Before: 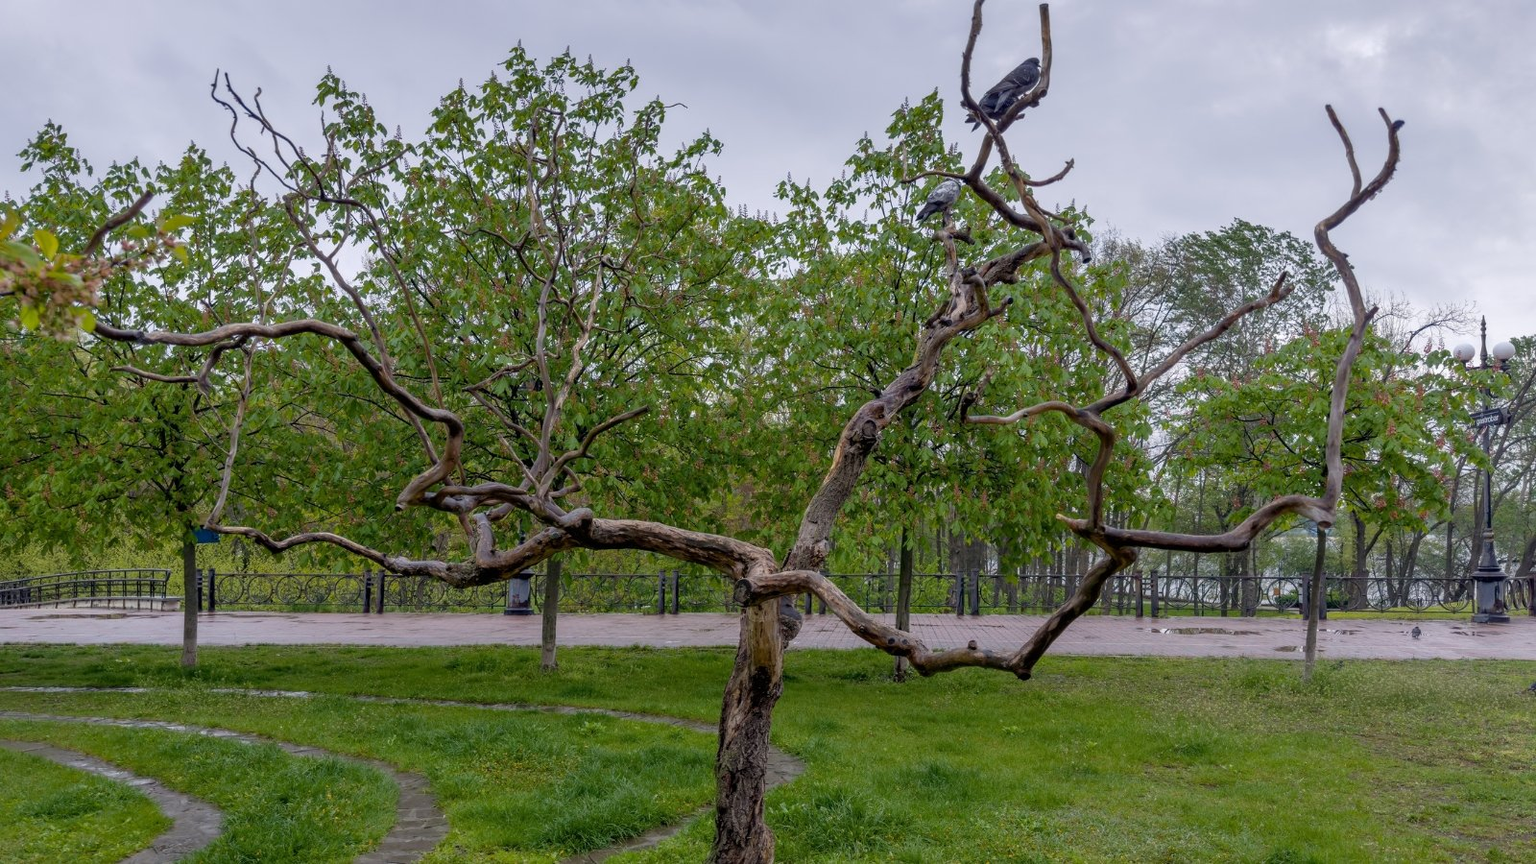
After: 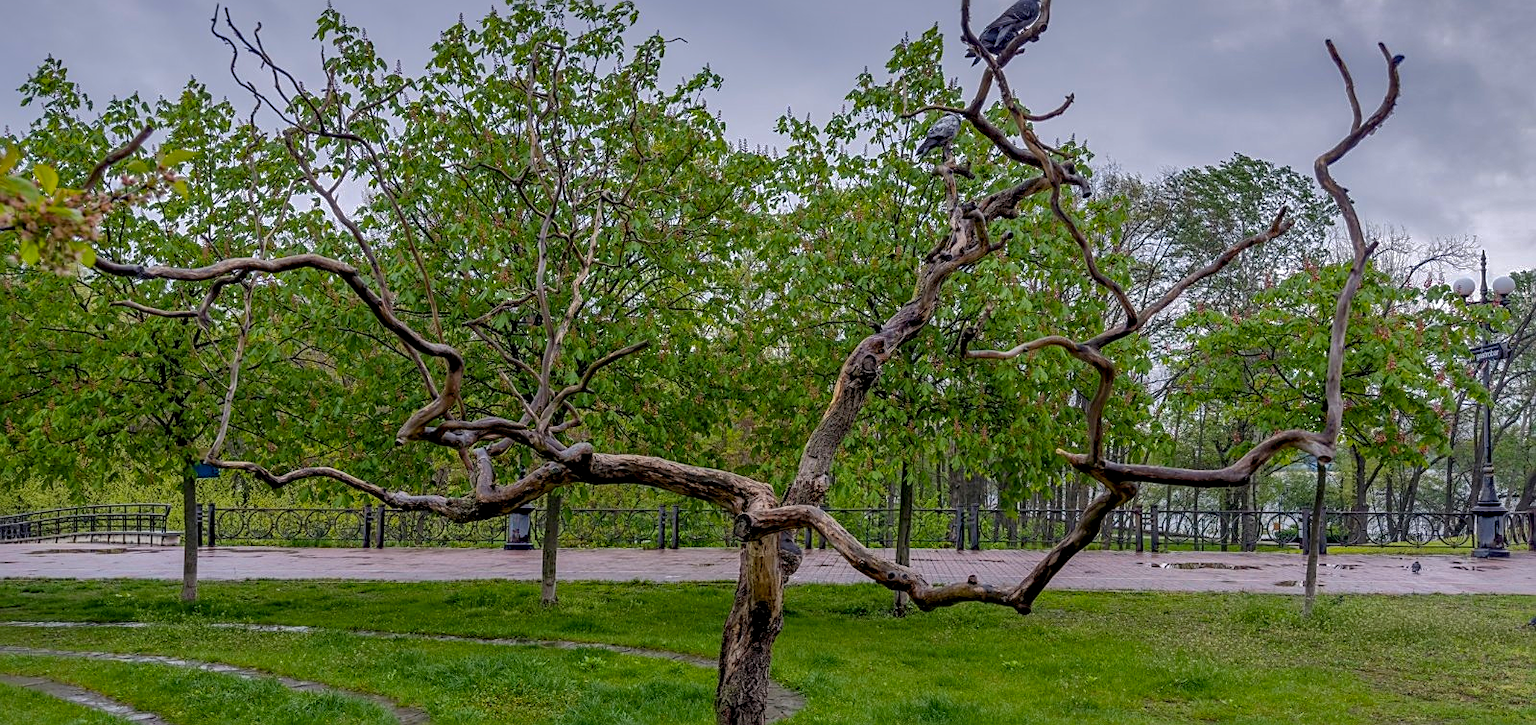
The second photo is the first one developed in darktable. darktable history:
sharpen: on, module defaults
haze removal: compatibility mode true, adaptive false
contrast brightness saturation: saturation 0.18
crop: top 7.625%, bottom 8.027%
exposure: compensate highlight preservation false
shadows and highlights: shadows 25, highlights -70
local contrast: on, module defaults
